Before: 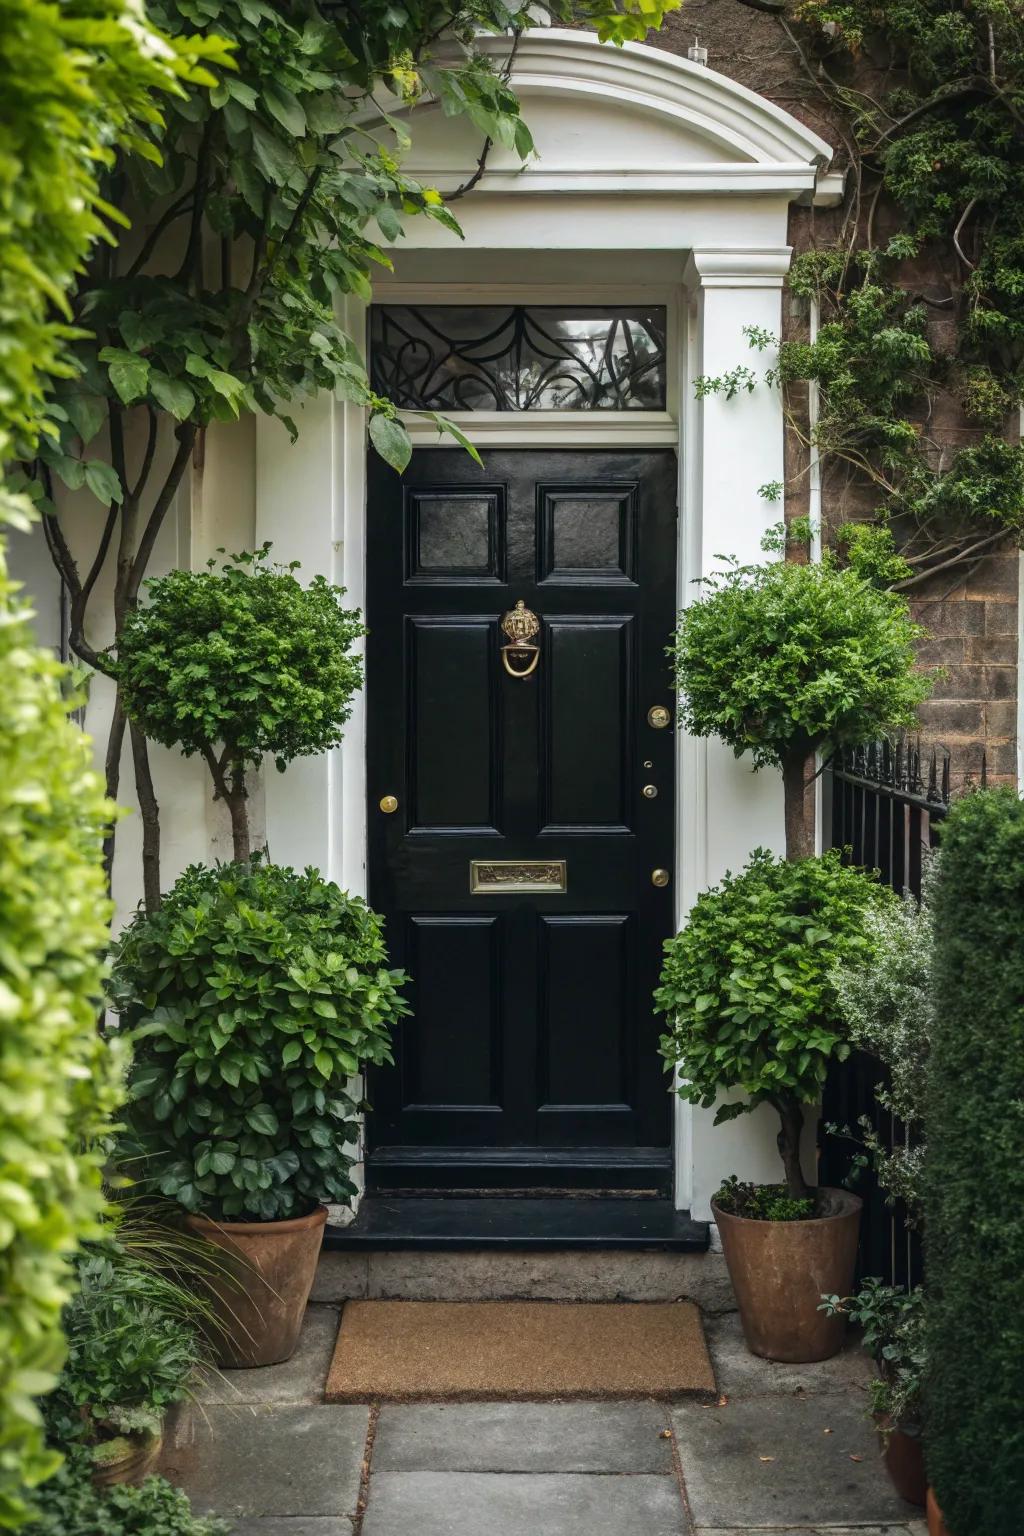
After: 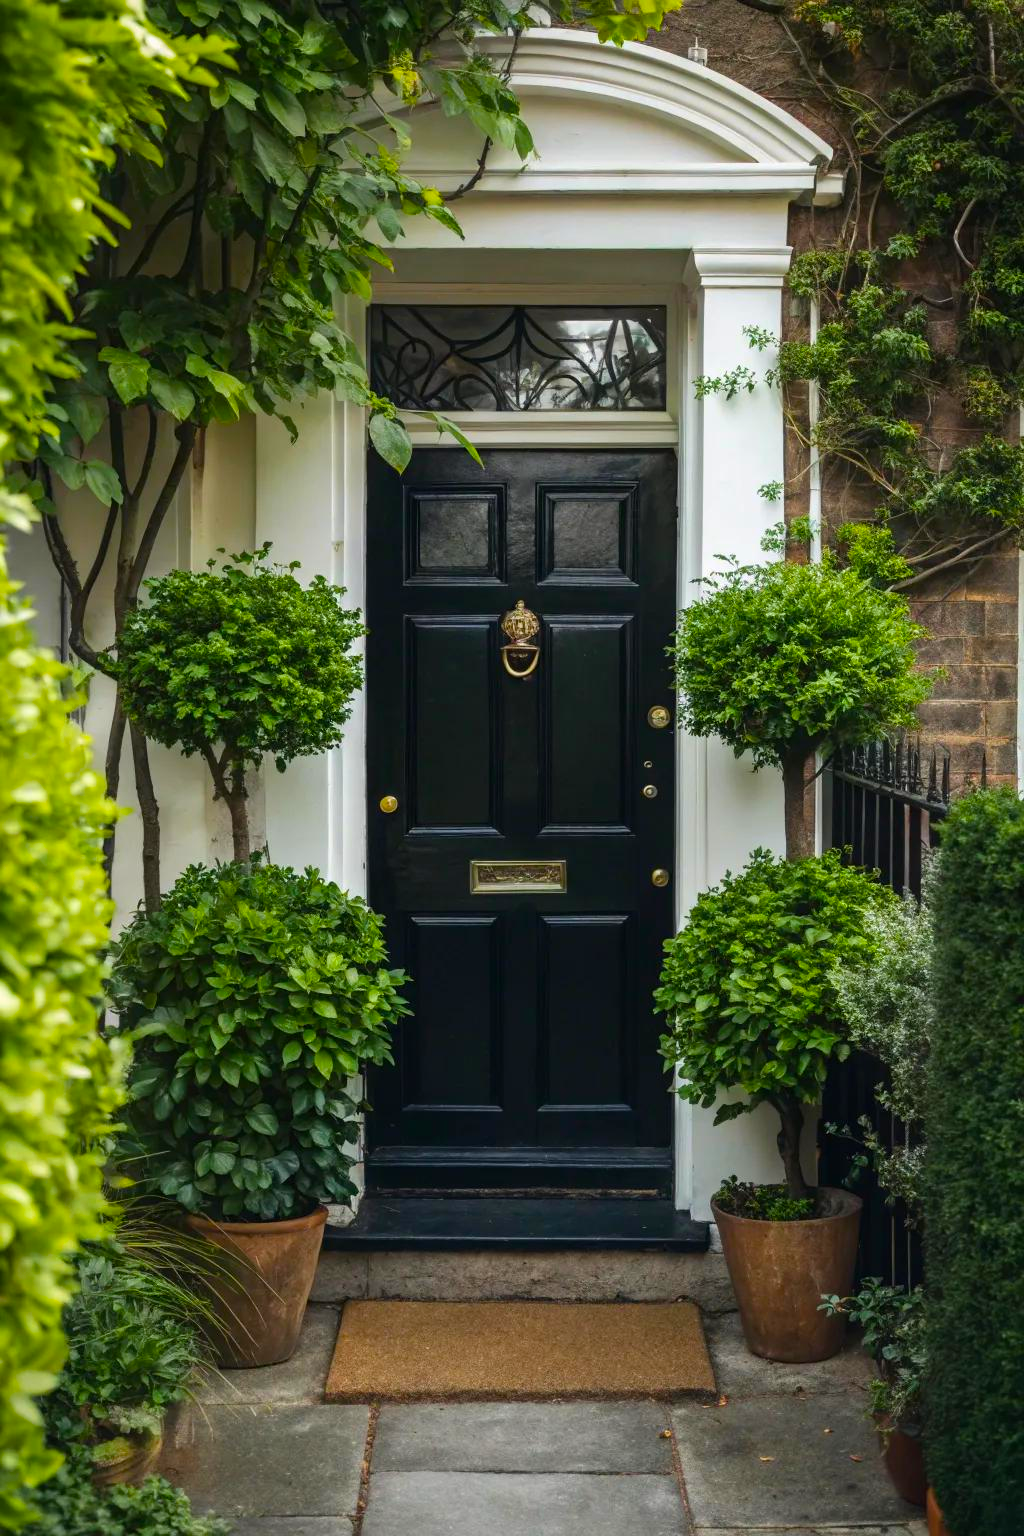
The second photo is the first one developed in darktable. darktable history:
color balance rgb: perceptual saturation grading › global saturation 29.962%, global vibrance 20%
